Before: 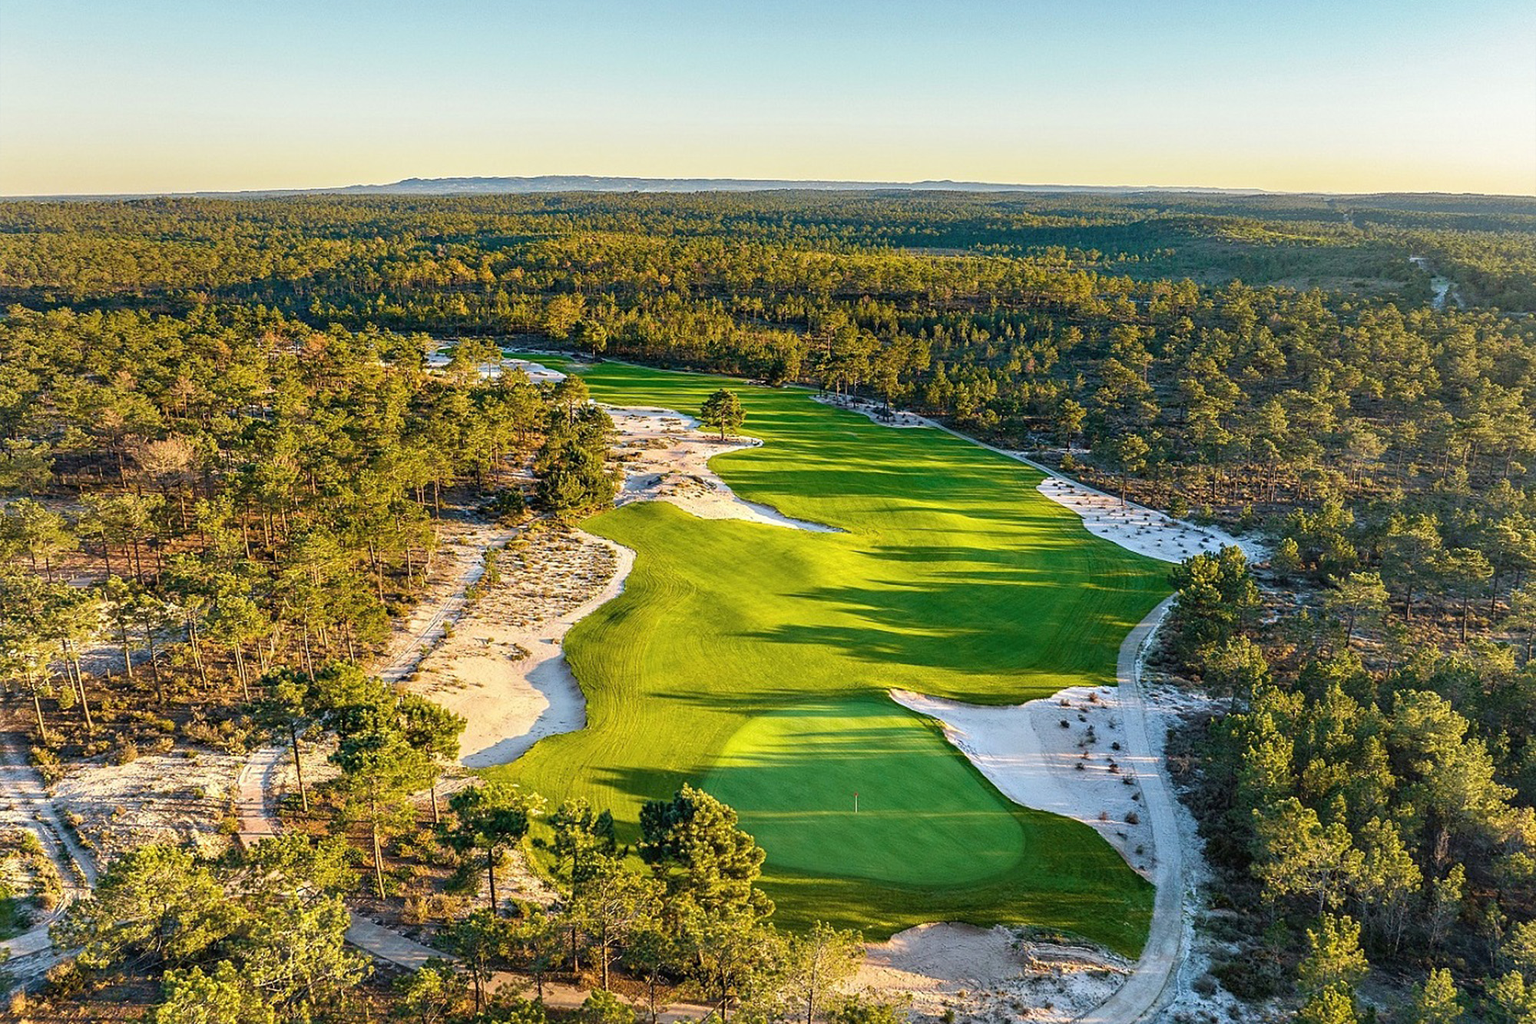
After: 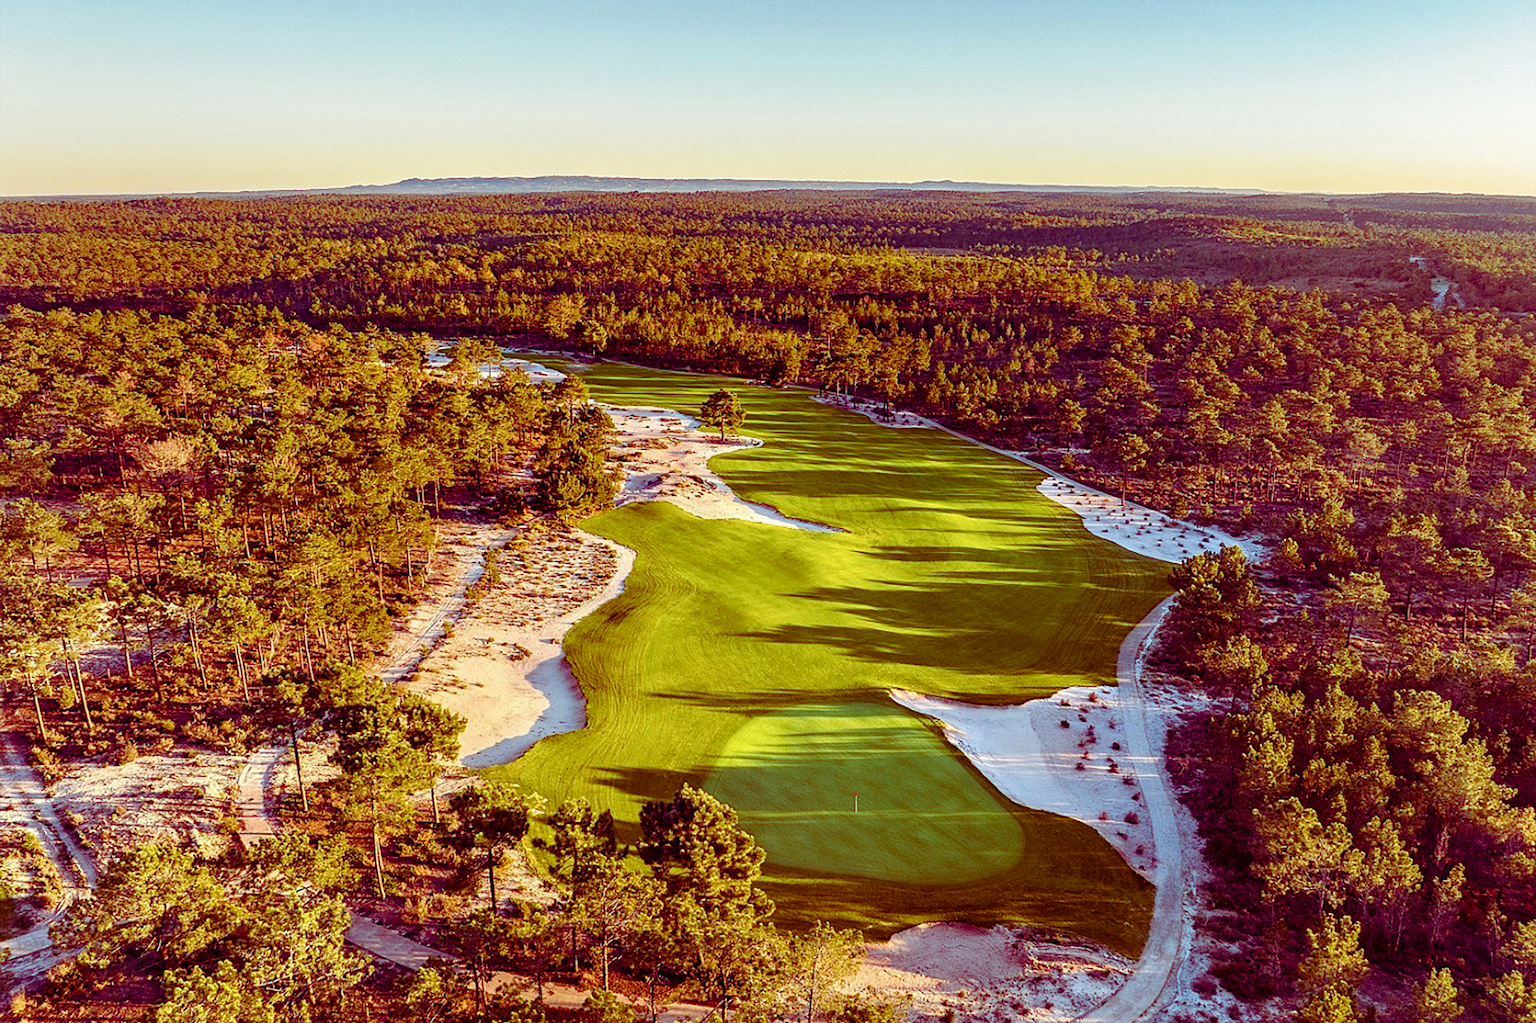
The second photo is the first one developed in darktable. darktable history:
color balance rgb: shadows lift › luminance -19.154%, shadows lift › chroma 35.283%, perceptual saturation grading › global saturation 20%, perceptual saturation grading › highlights -25.082%, perceptual saturation grading › shadows 23.936%
